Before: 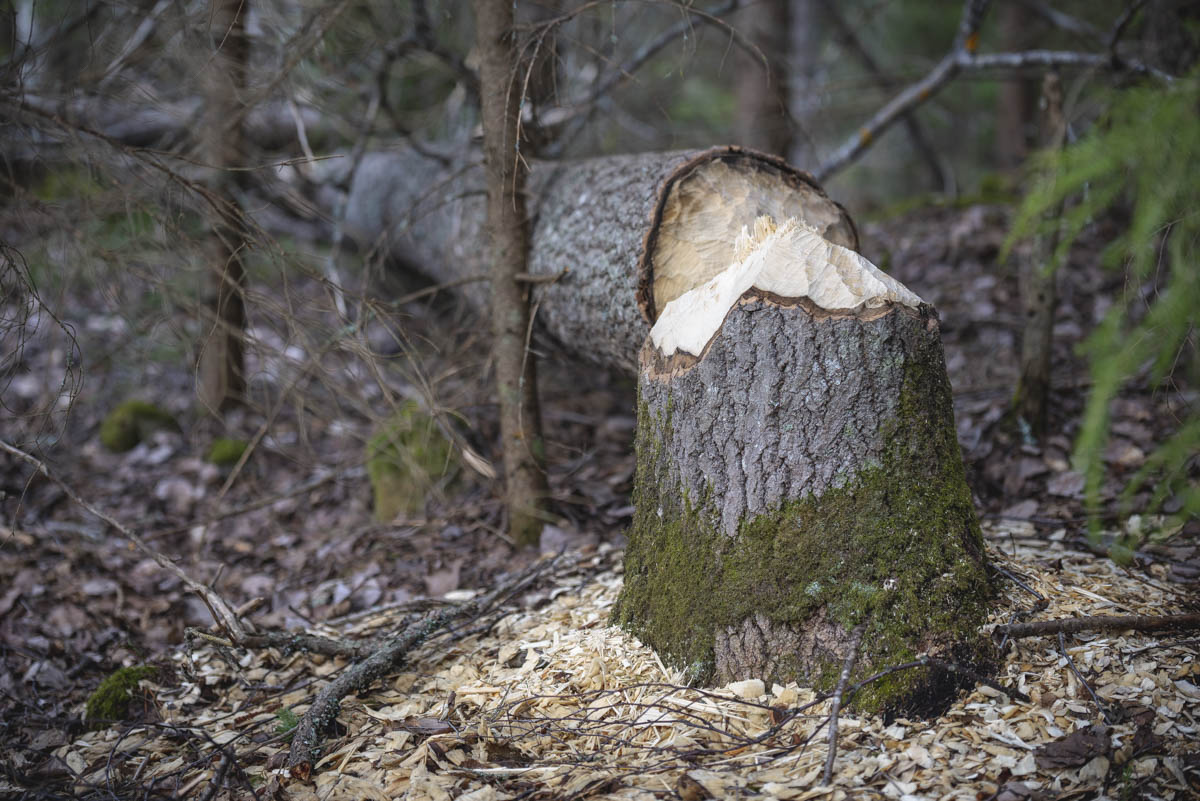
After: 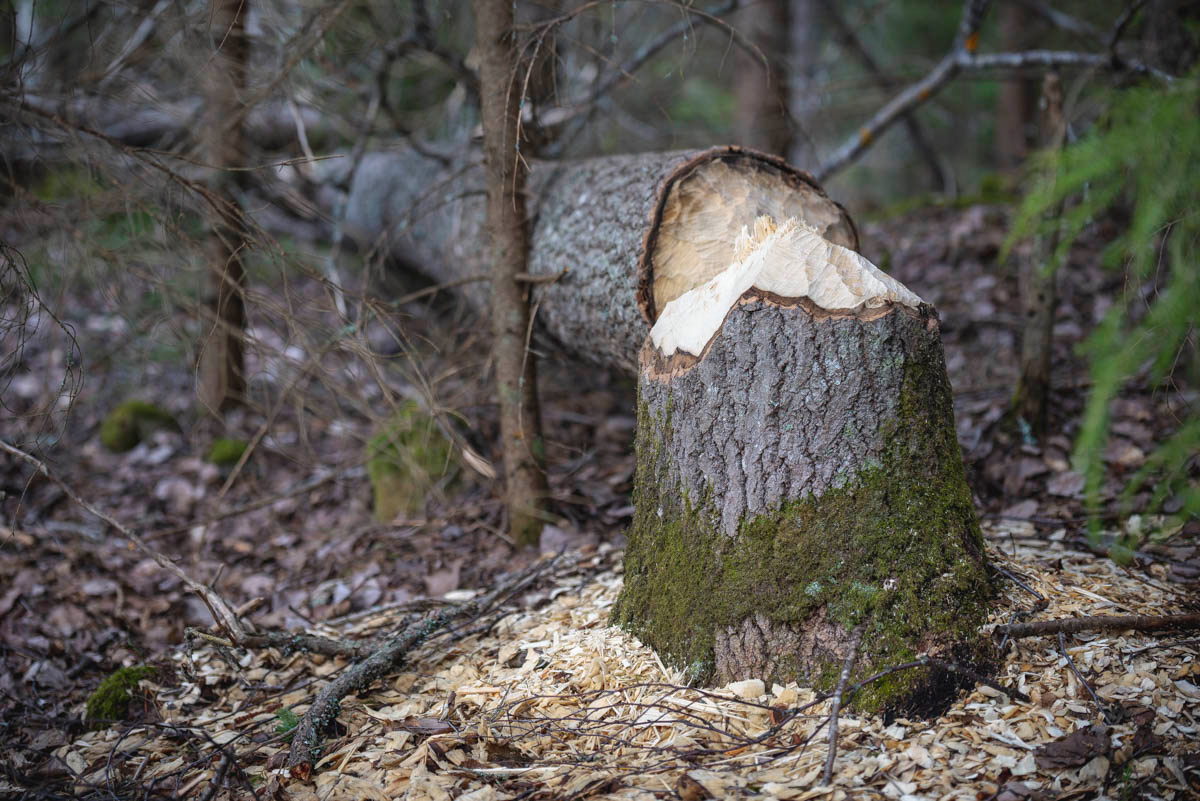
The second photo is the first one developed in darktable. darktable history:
color correction: highlights a* -0.318, highlights b* -0.127
